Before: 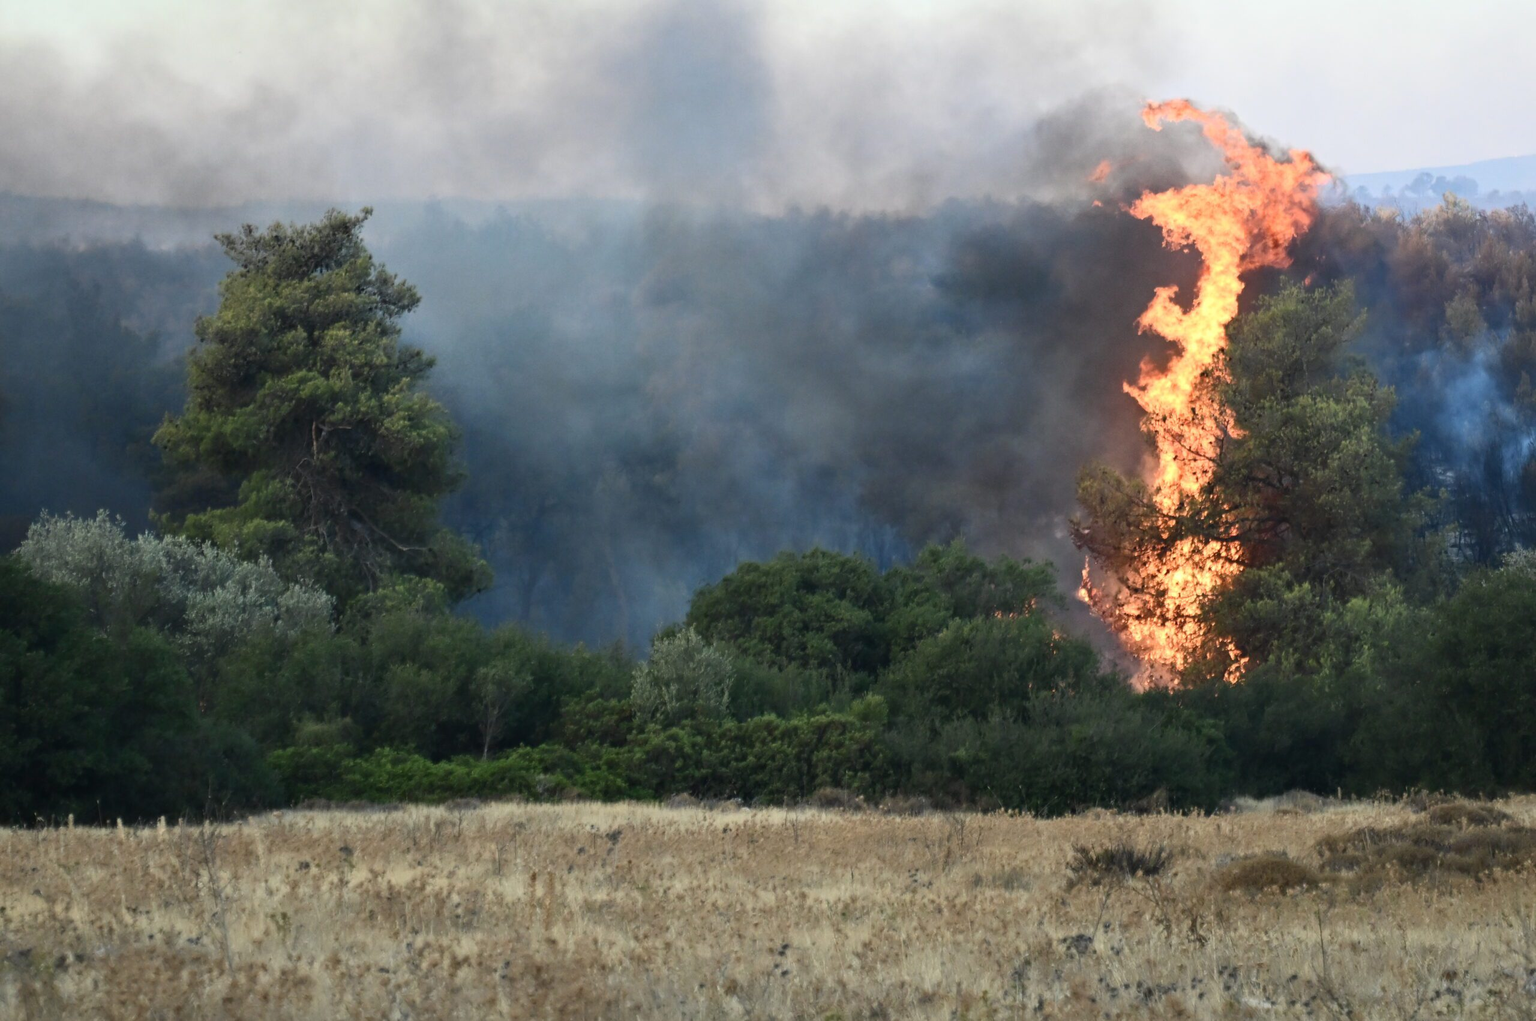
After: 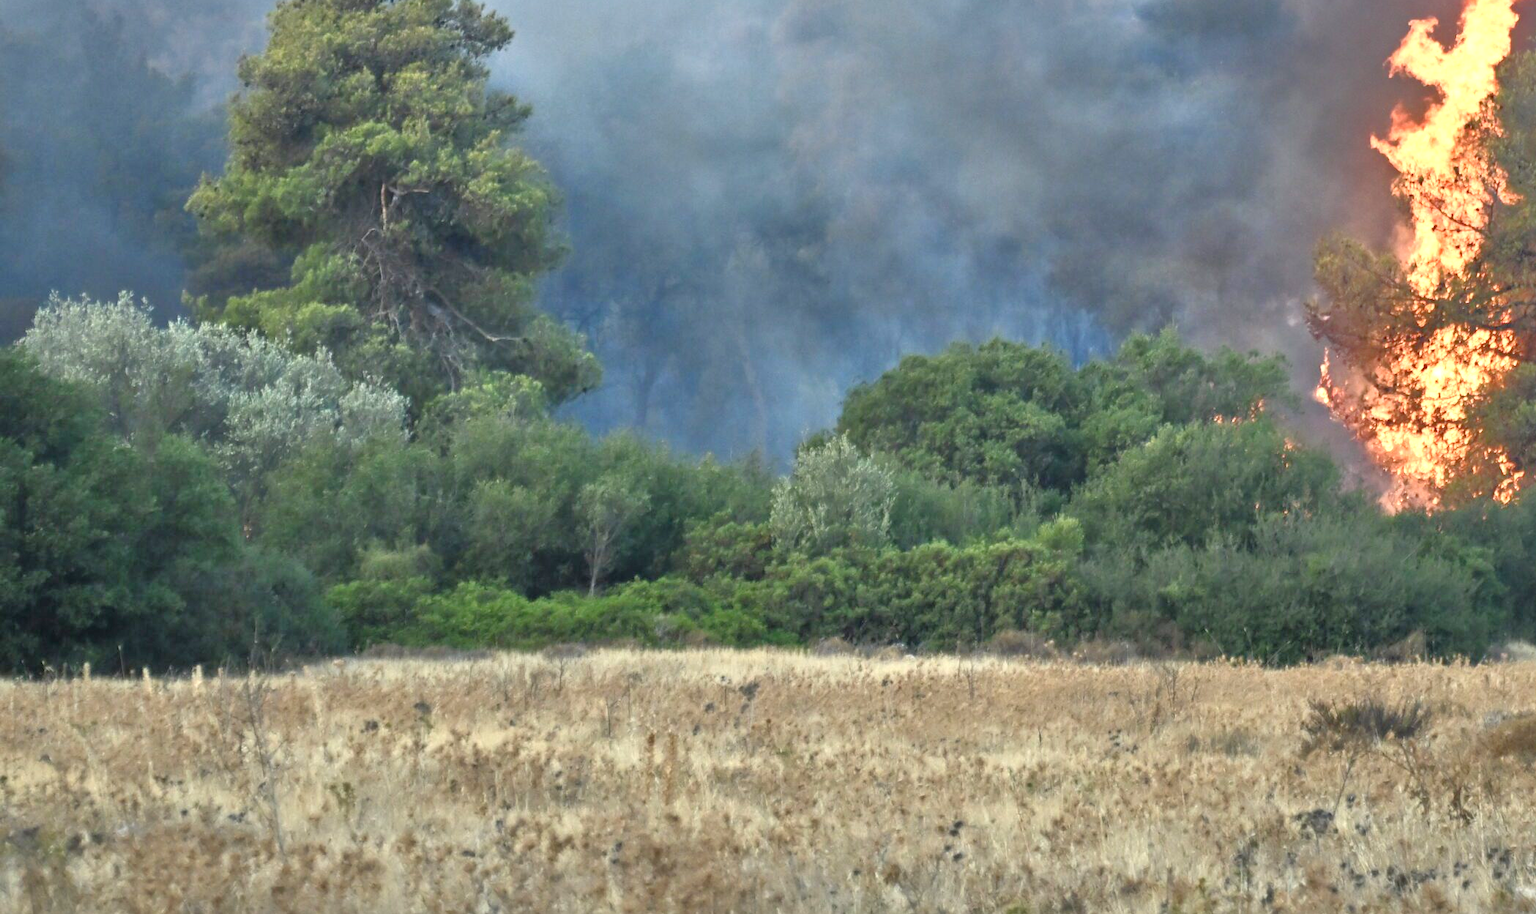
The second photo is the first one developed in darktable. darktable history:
tone equalizer: -7 EV 0.144 EV, -6 EV 0.566 EV, -5 EV 1.17 EV, -4 EV 1.36 EV, -3 EV 1.17 EV, -2 EV 0.6 EV, -1 EV 0.155 EV
exposure: black level correction 0, exposure 0.701 EV, compensate exposure bias true, compensate highlight preservation false
crop: top 26.573%, right 18.02%
shadows and highlights: radius 134.45, soften with gaussian
